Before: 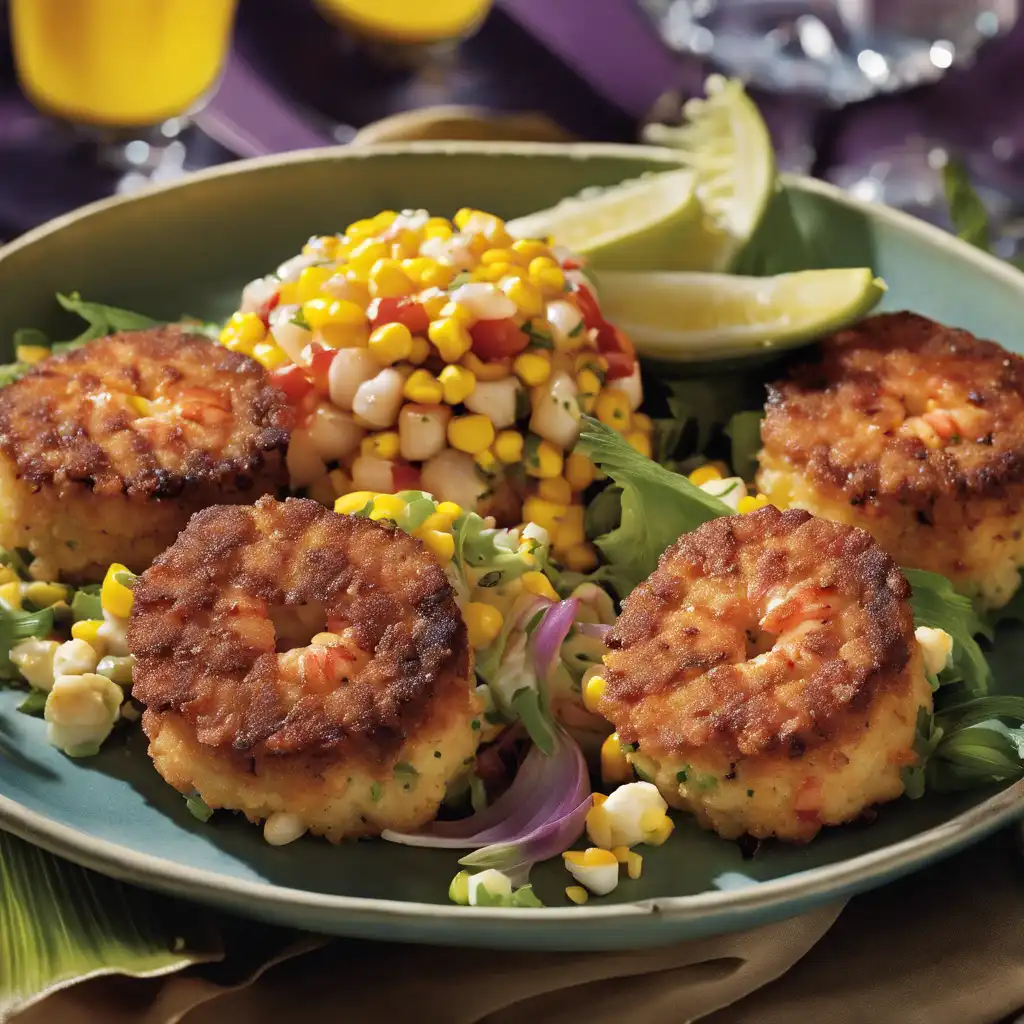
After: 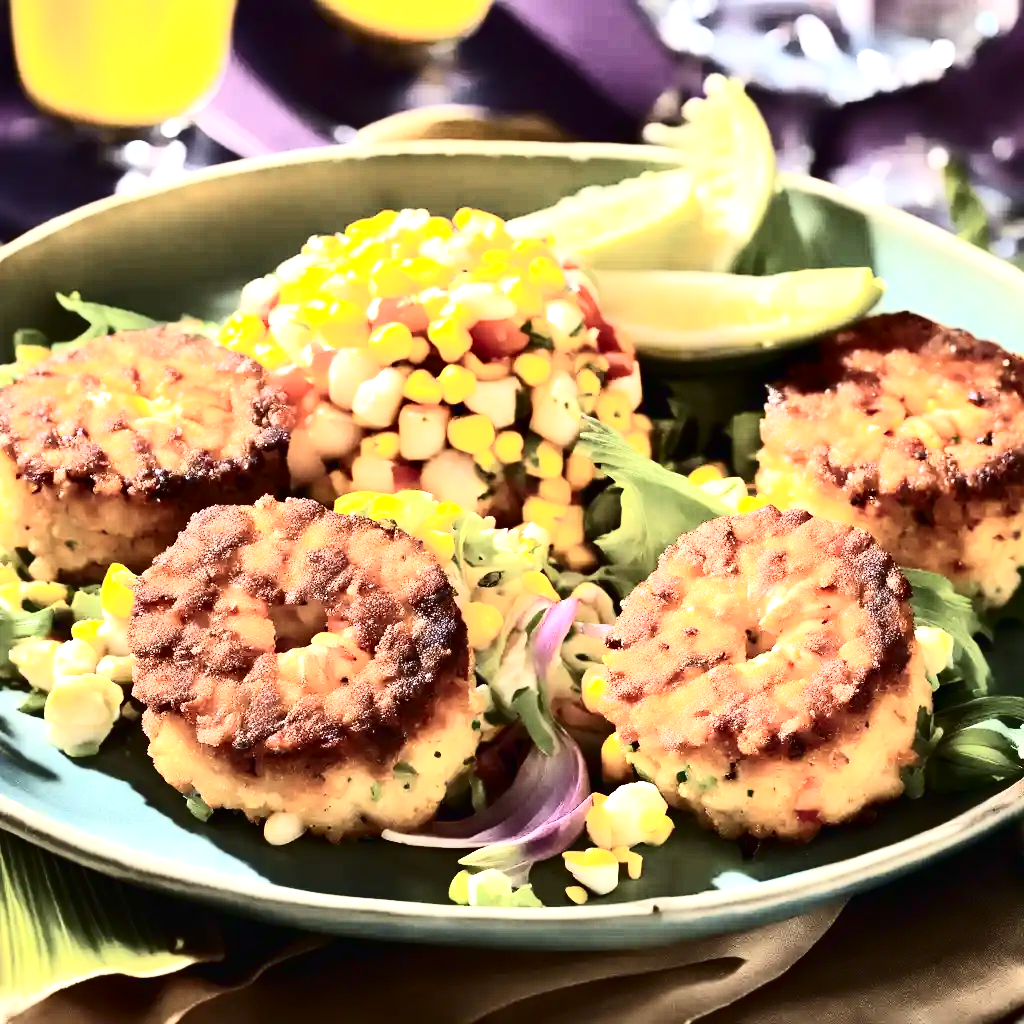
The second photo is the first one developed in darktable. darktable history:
contrast brightness saturation: contrast 0.5, saturation -0.1
exposure: black level correction 0, exposure 1.379 EV, compensate exposure bias true, compensate highlight preservation false
